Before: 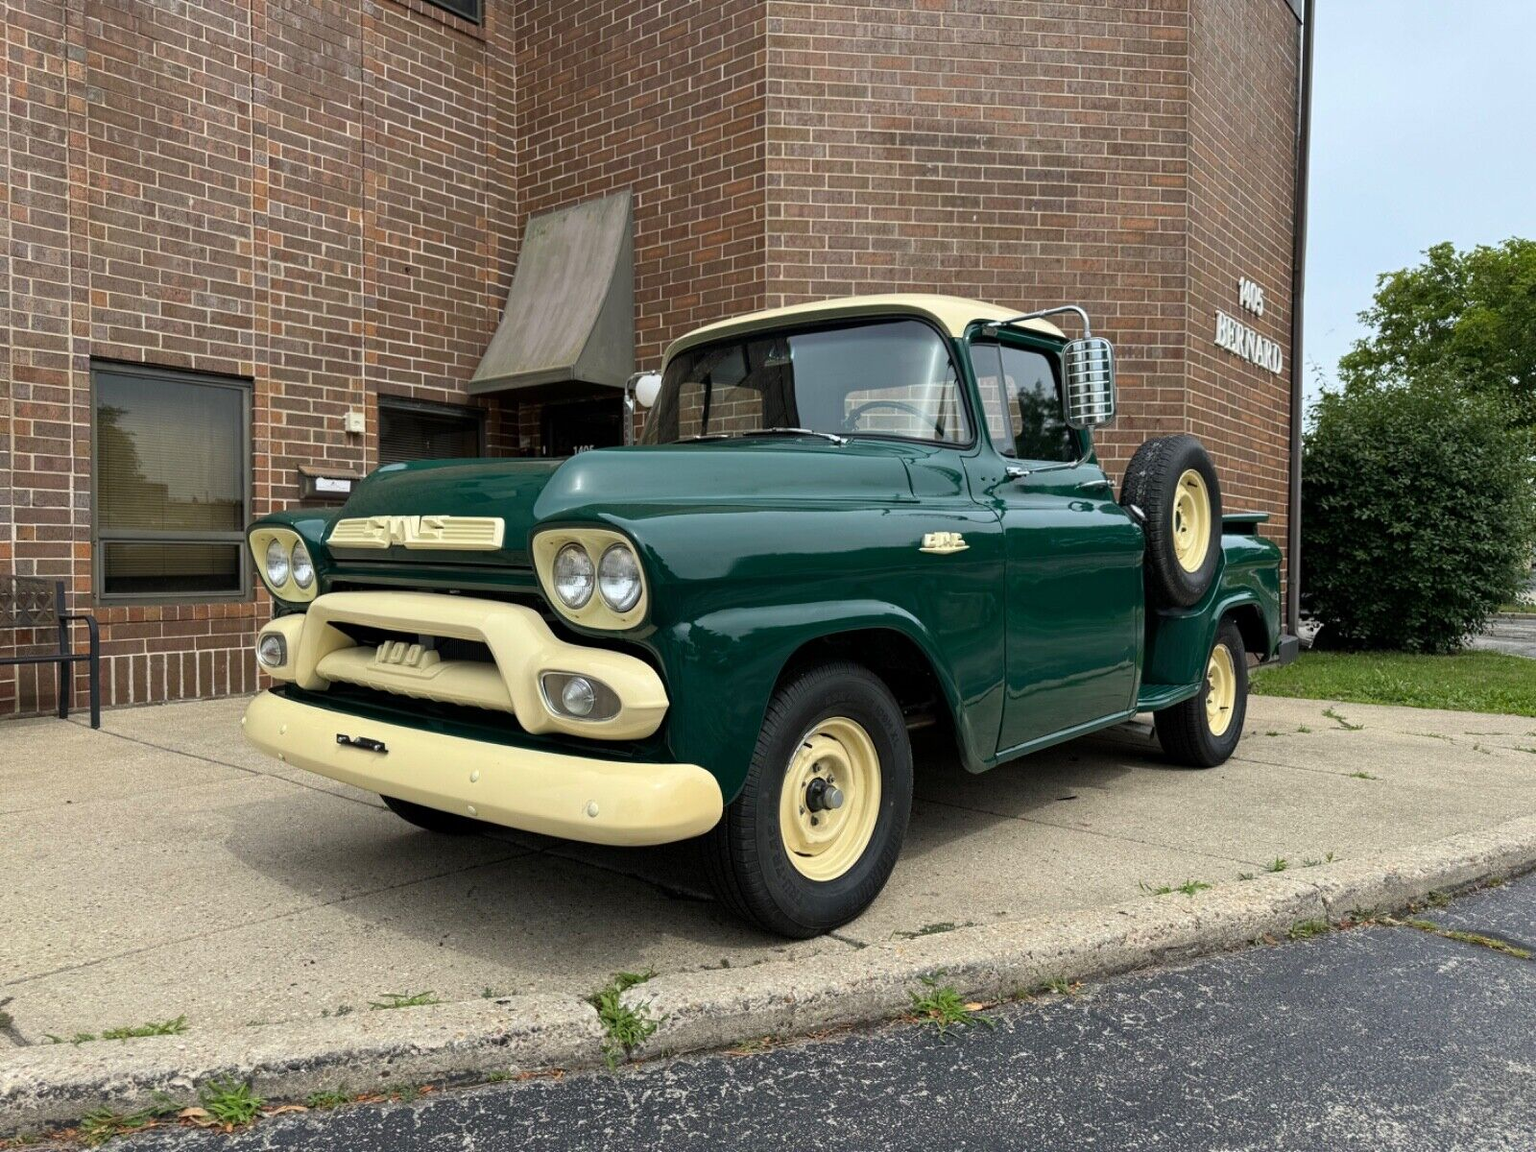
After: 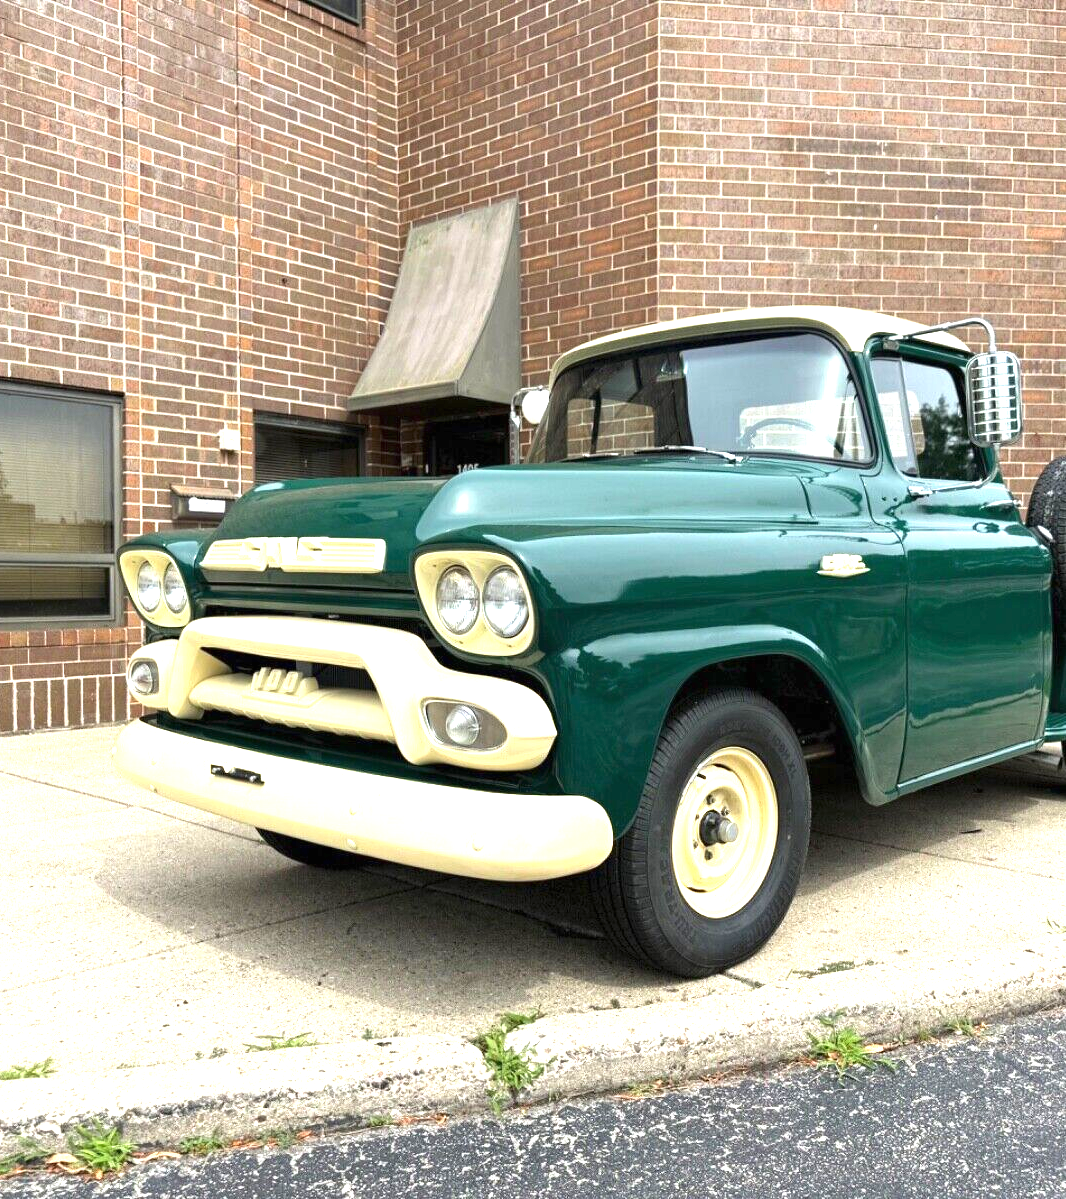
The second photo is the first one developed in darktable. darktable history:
exposure: black level correction 0, exposure 1.45 EV, compensate exposure bias true, compensate highlight preservation false
crop and rotate: left 8.786%, right 24.548%
